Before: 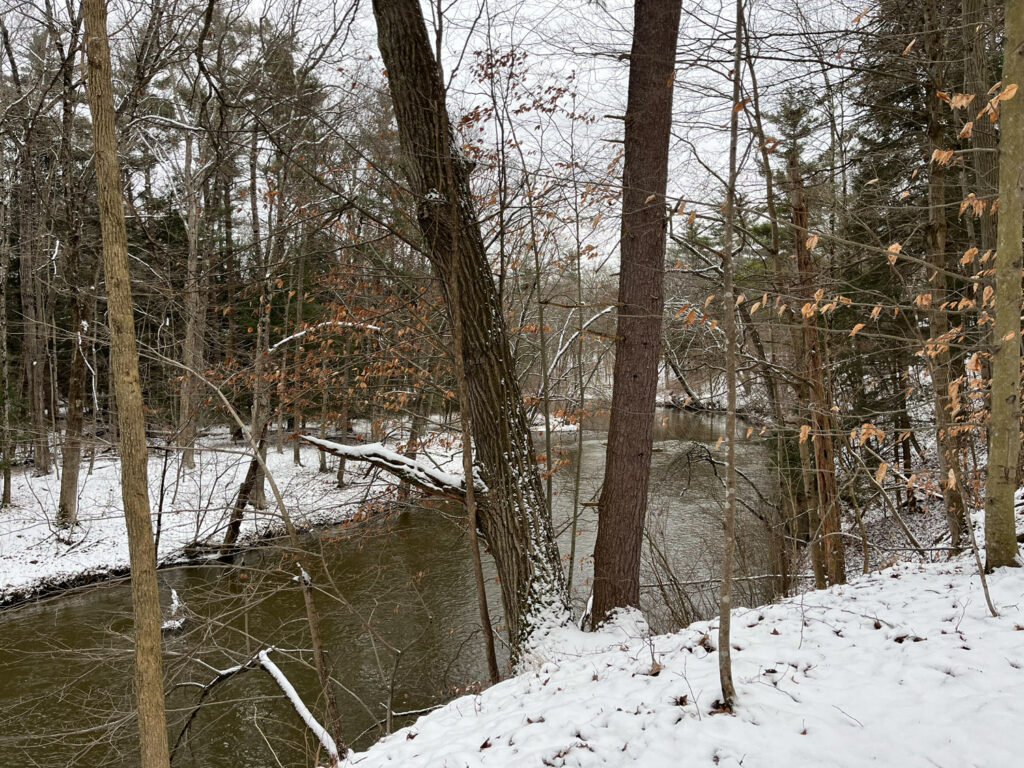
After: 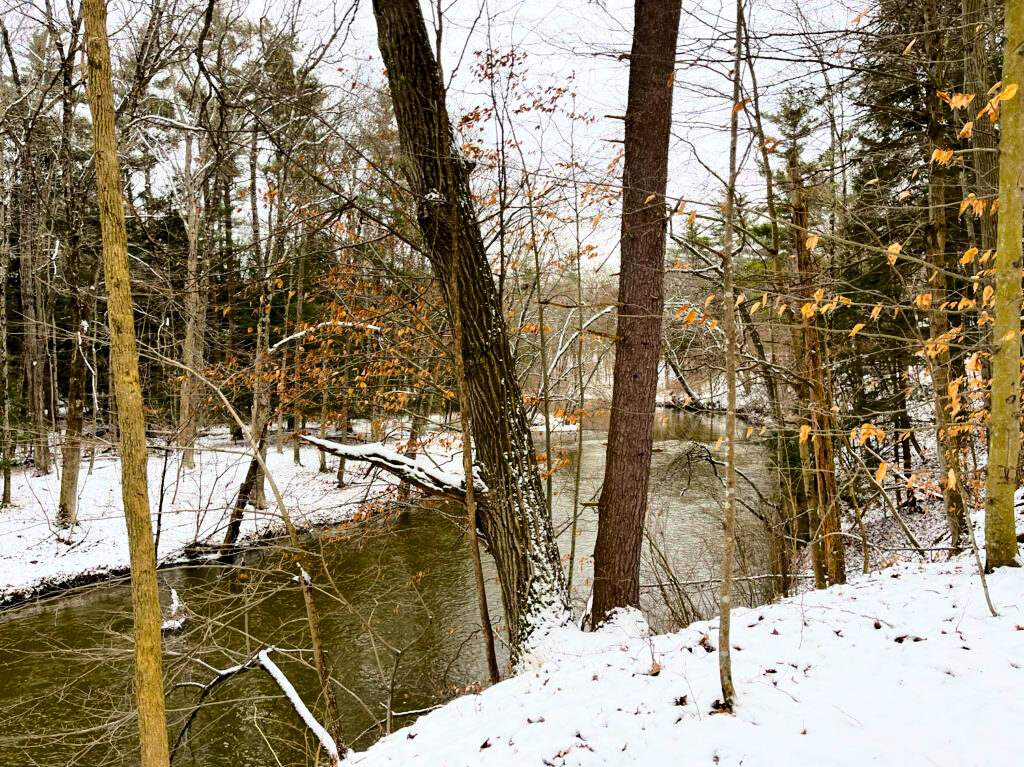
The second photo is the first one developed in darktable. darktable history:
base curve: curves: ch0 [(0, 0) (0.028, 0.03) (0.121, 0.232) (0.46, 0.748) (0.859, 0.968) (1, 1)]
color balance rgb: global offset › luminance -0.495%, linear chroma grading › global chroma 14.764%, perceptual saturation grading › global saturation 30.857%, global vibrance 9.167%
crop: bottom 0.063%
